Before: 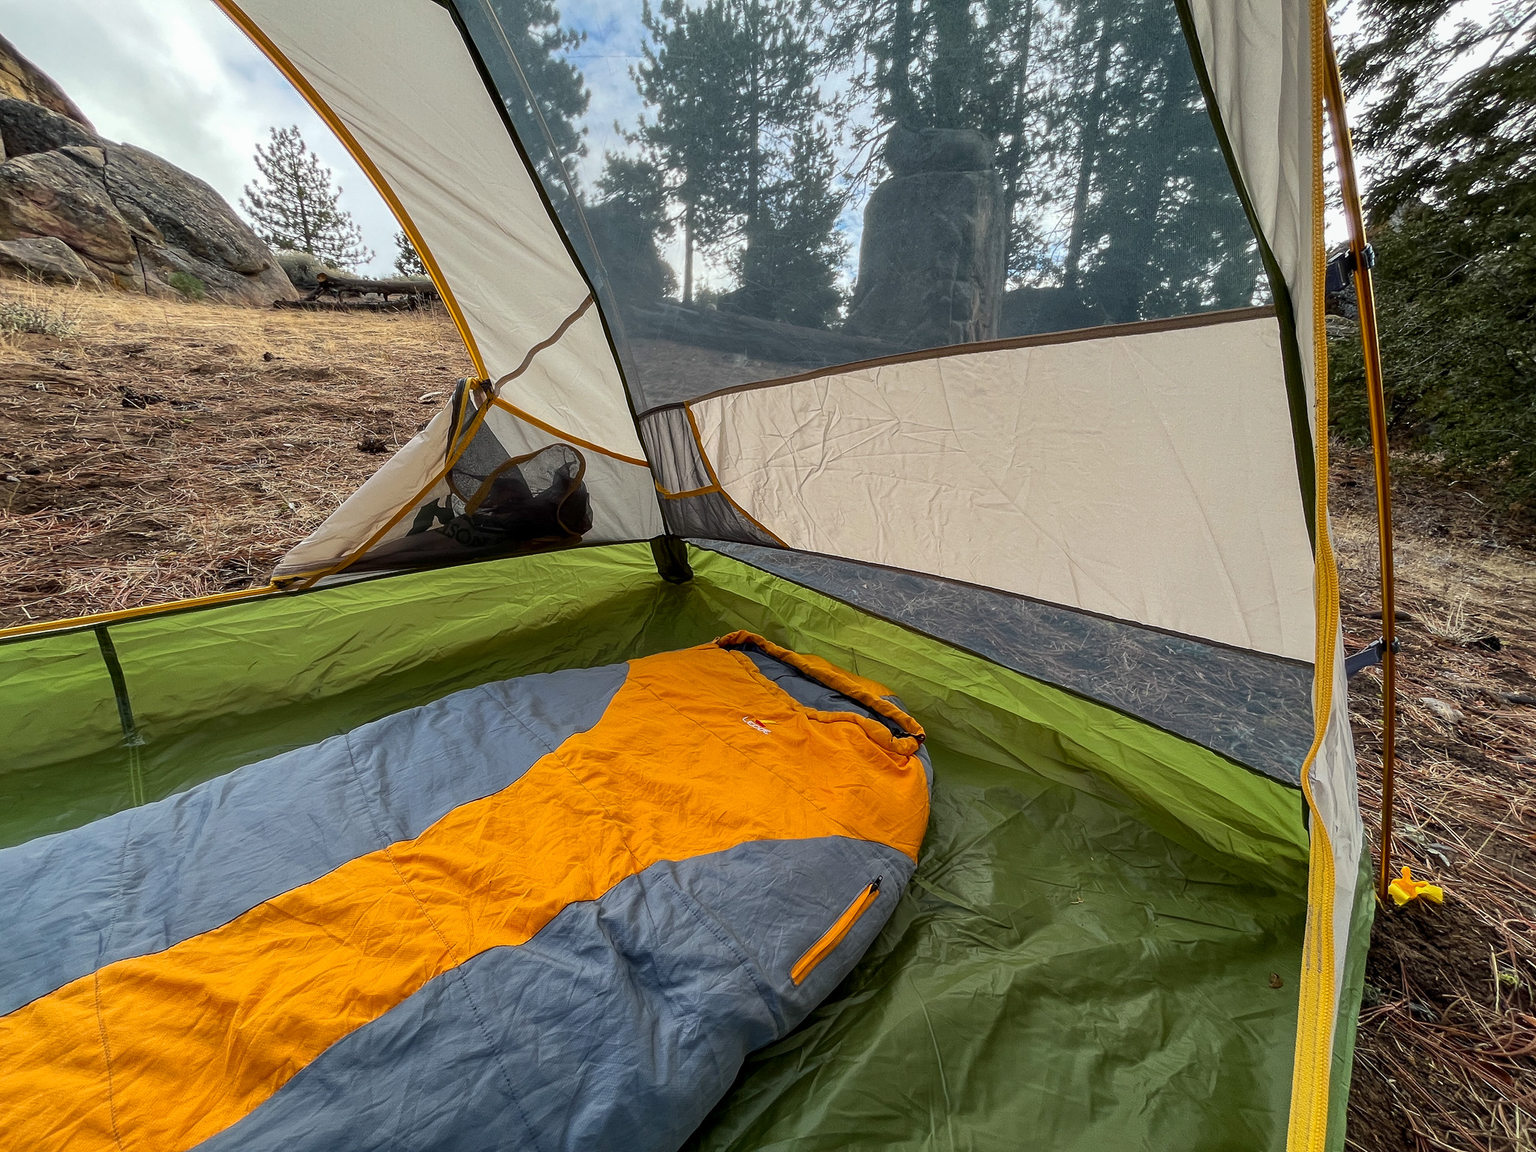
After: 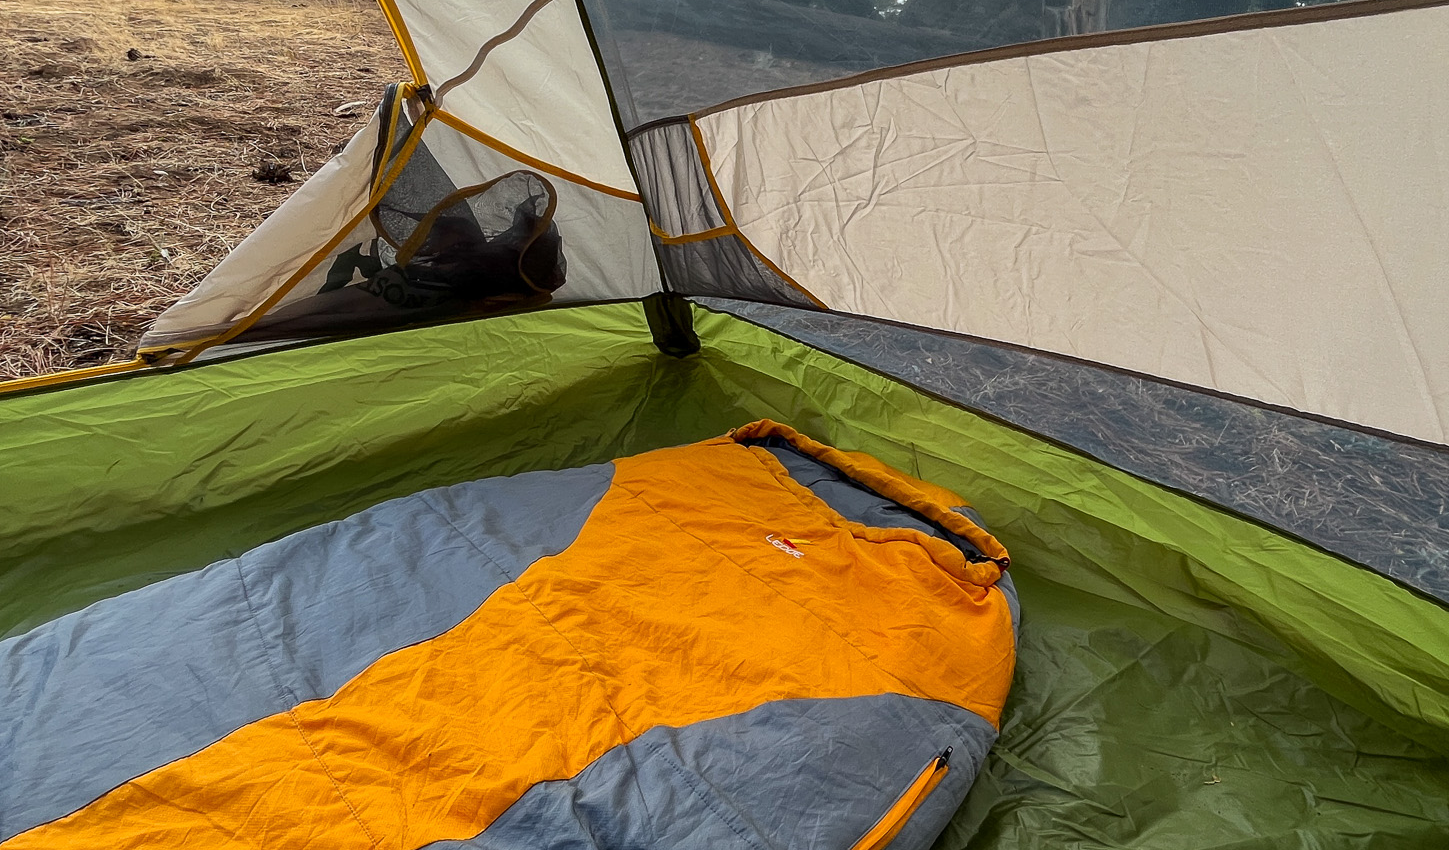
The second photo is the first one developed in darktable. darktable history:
crop: left 10.961%, top 27.425%, right 18.242%, bottom 17.215%
